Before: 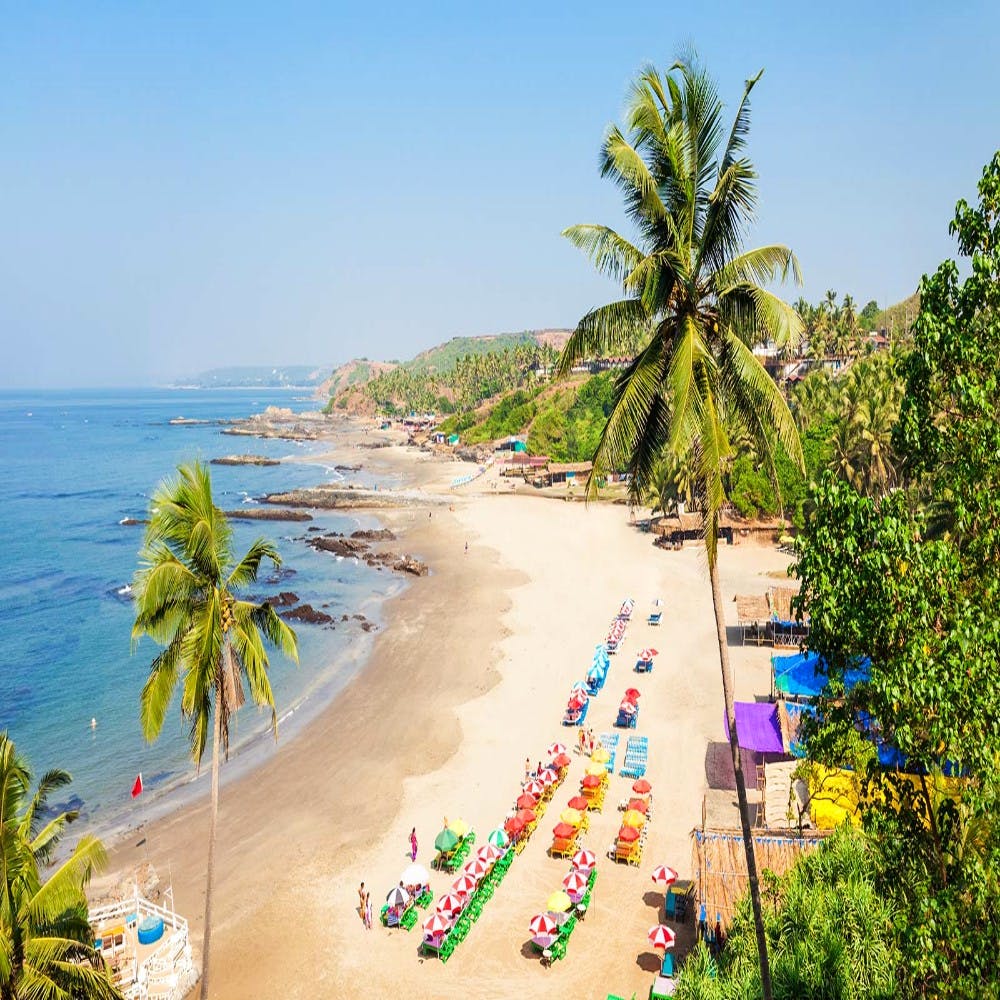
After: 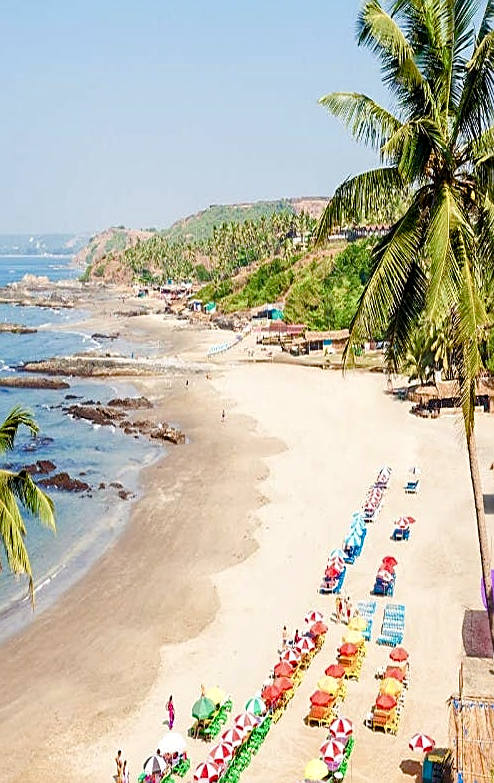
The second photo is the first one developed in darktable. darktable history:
crop and rotate: angle 0.018°, left 24.316%, top 13.227%, right 26.264%, bottom 8.363%
color balance rgb: perceptual saturation grading › global saturation 20%, perceptual saturation grading › highlights -48.928%, perceptual saturation grading › shadows 25.316%, global vibrance 14.276%
local contrast: highlights 100%, shadows 102%, detail 119%, midtone range 0.2
sharpen: on, module defaults
